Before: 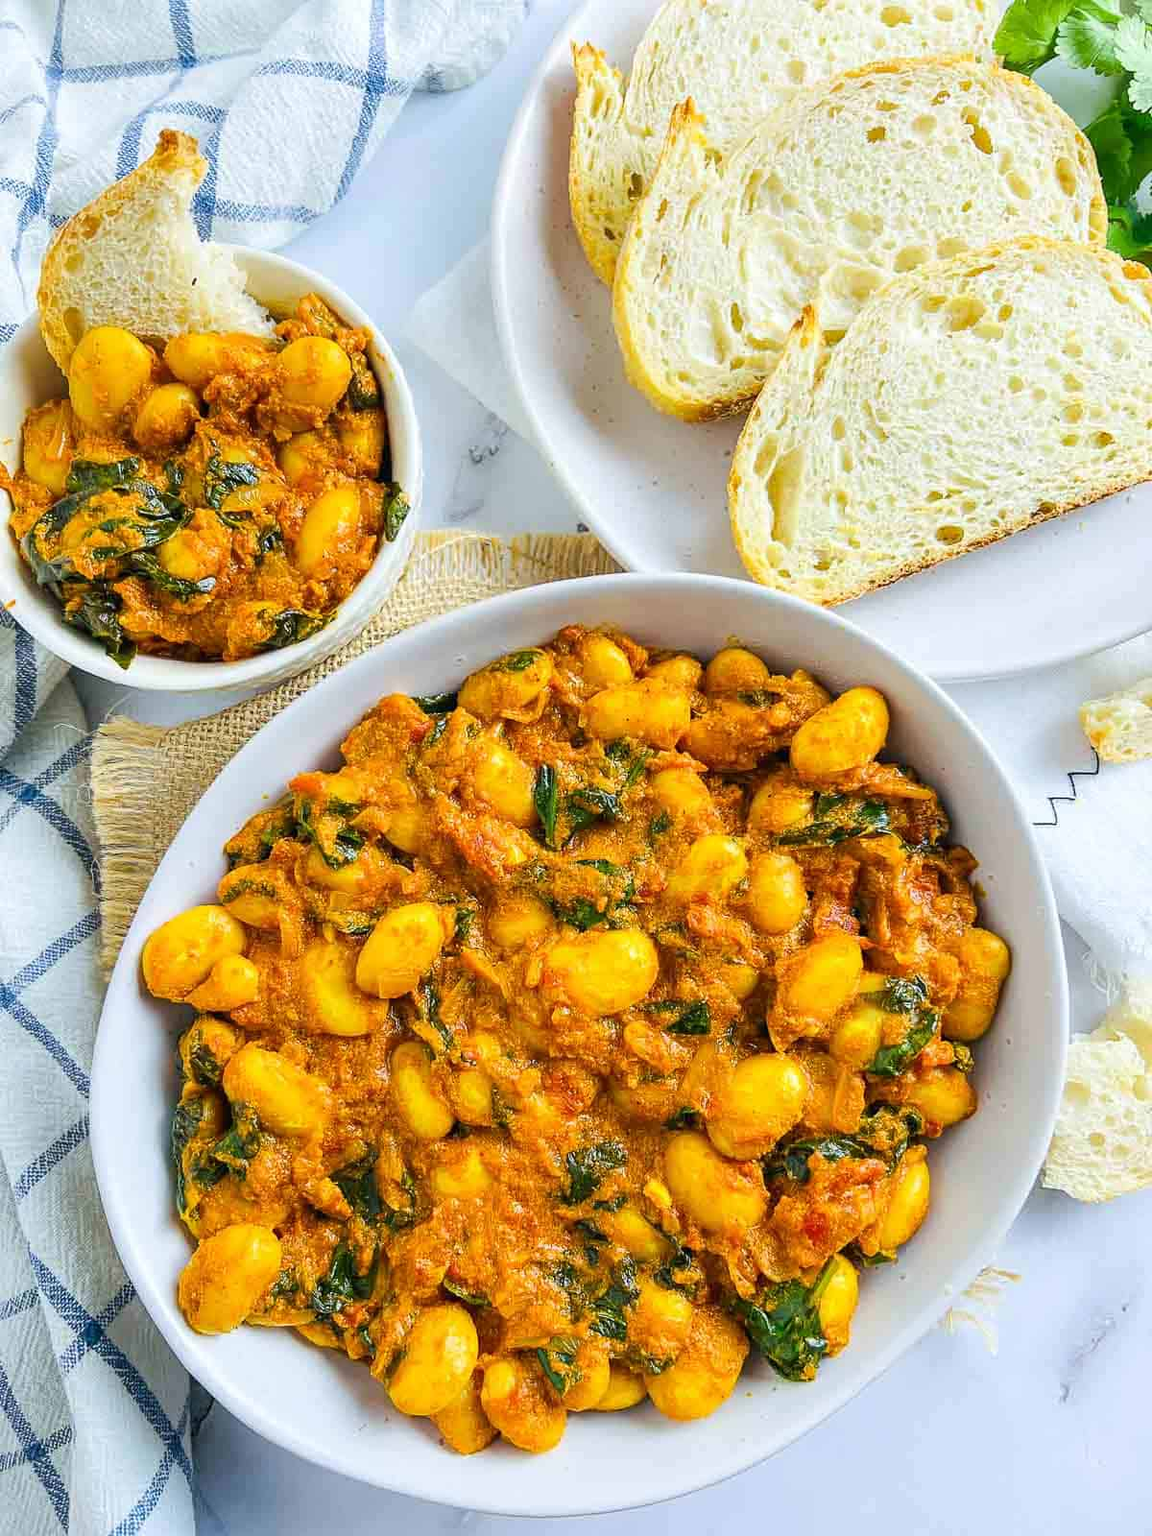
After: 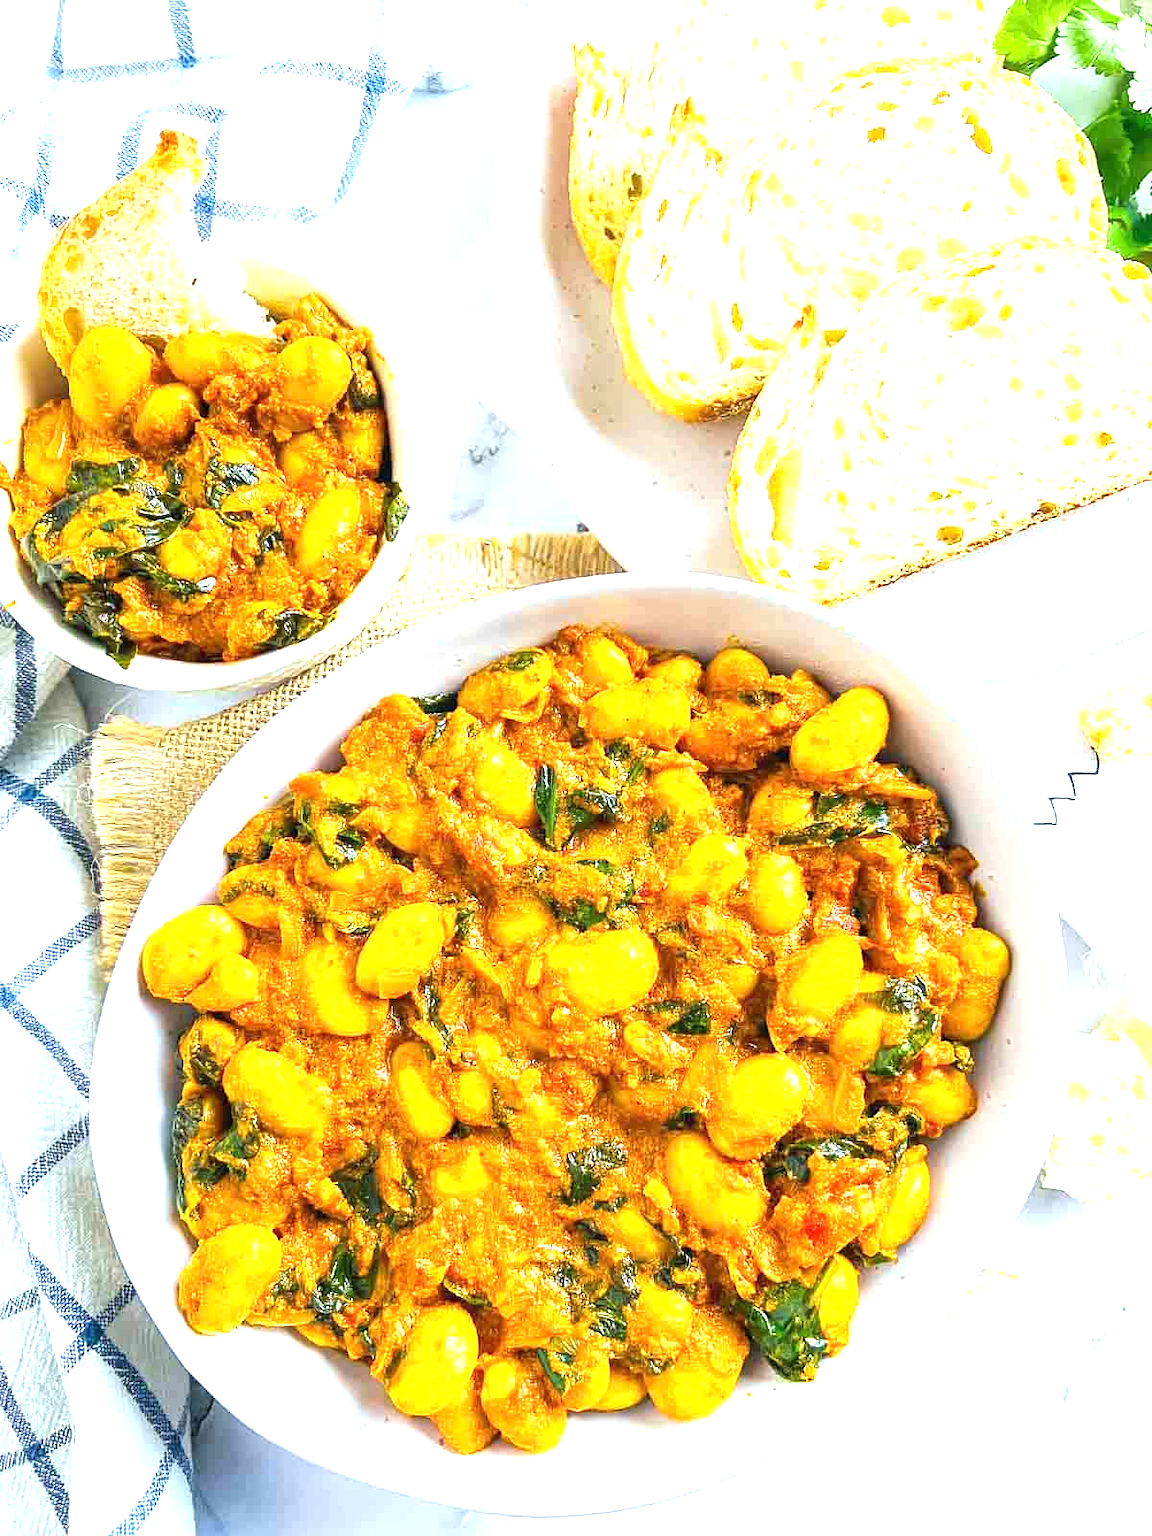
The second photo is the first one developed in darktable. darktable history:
exposure: black level correction 0, exposure 1.17 EV, compensate highlight preservation false
